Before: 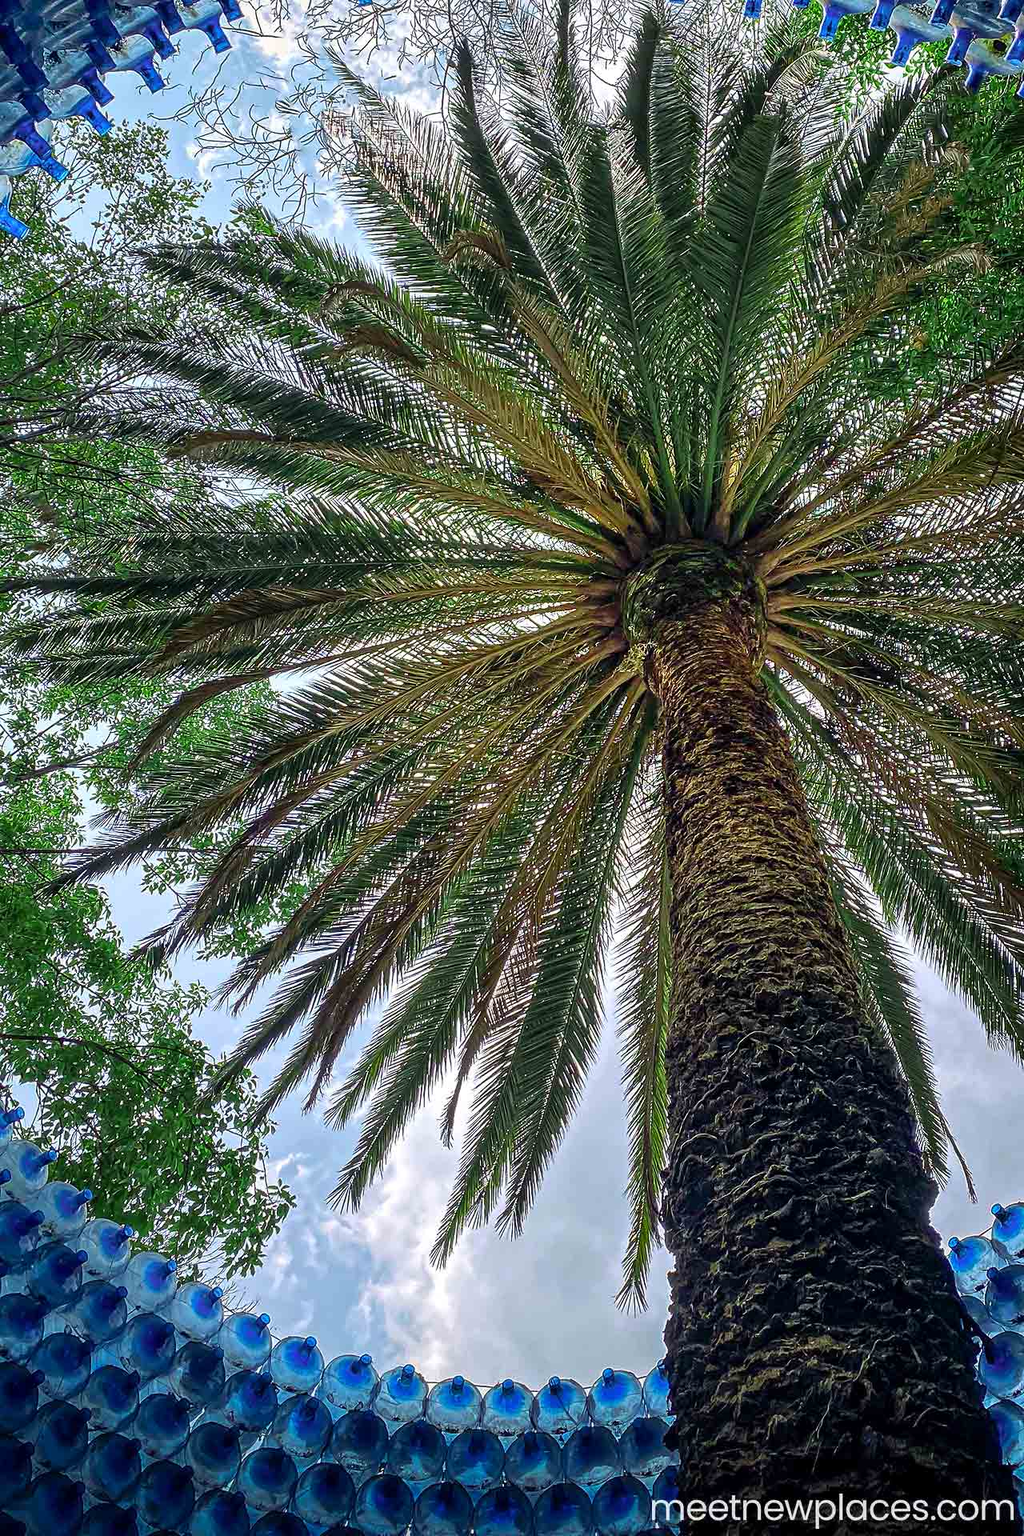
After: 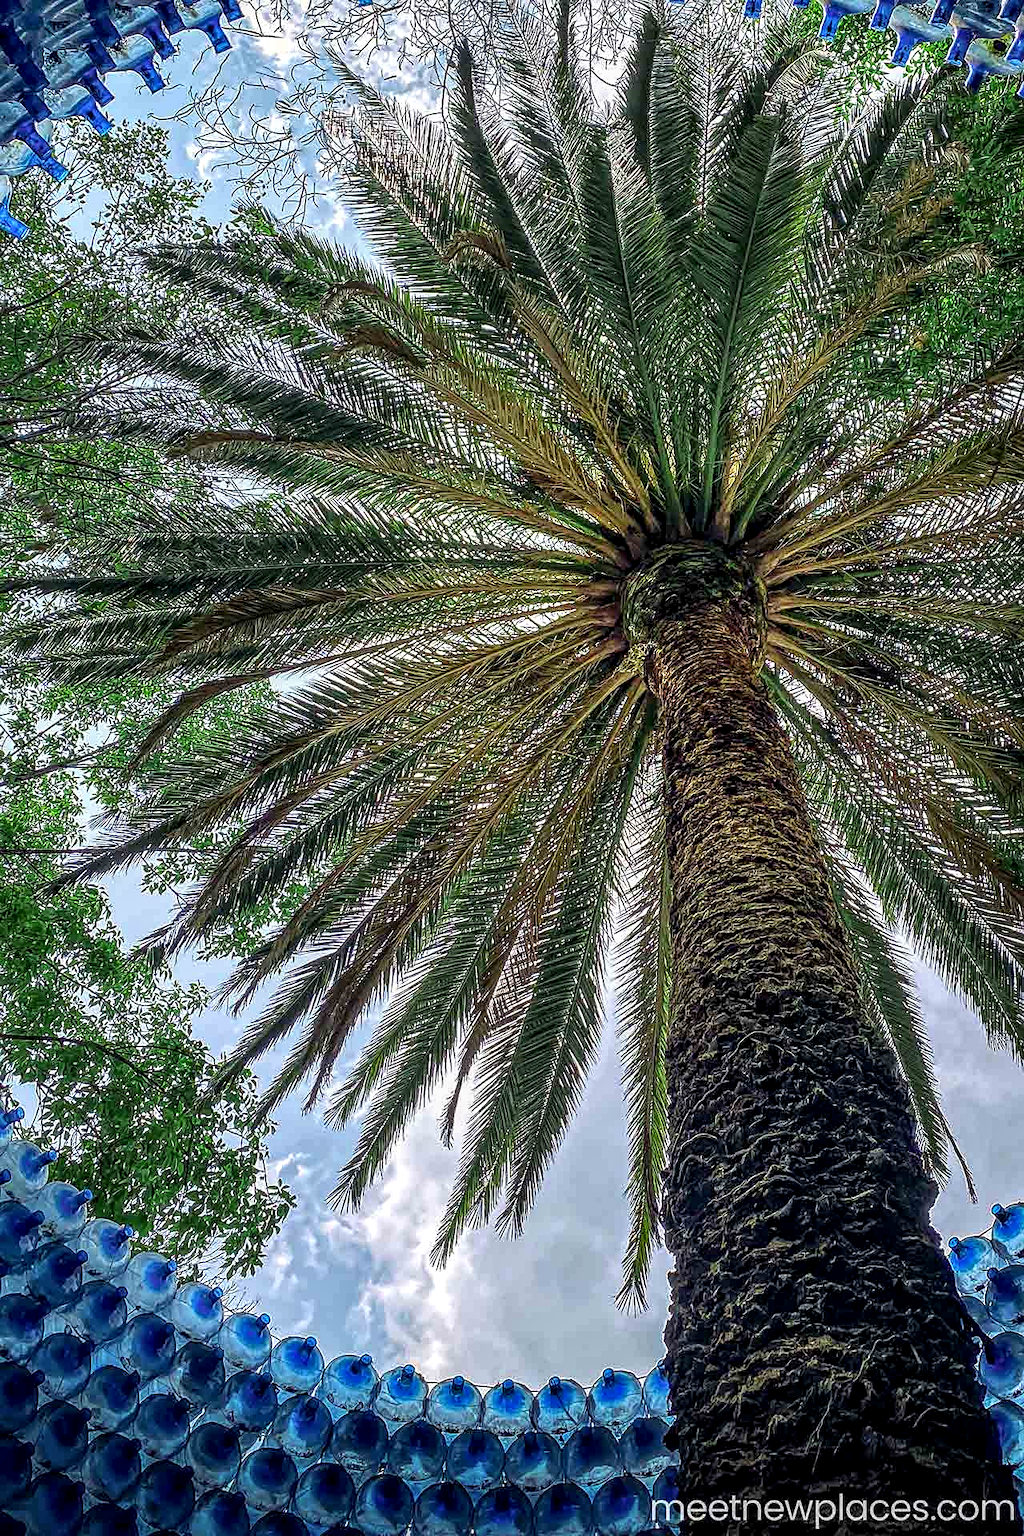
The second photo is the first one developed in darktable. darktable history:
sharpen: amount 0.215
local contrast: highlights 25%, detail 150%
